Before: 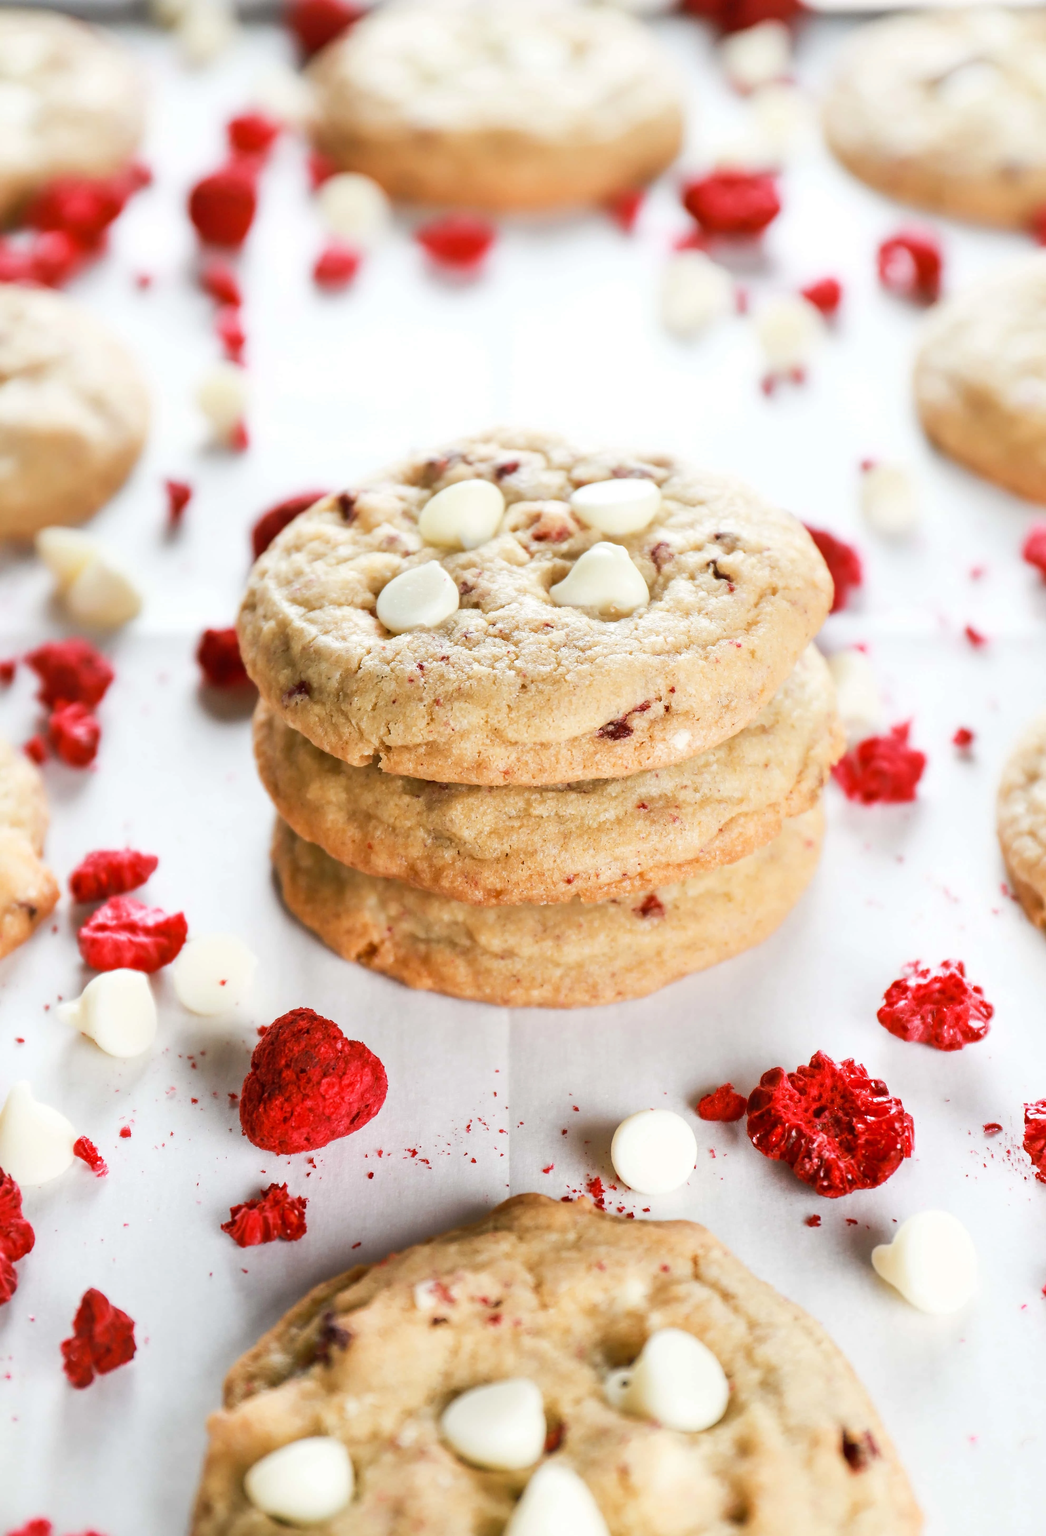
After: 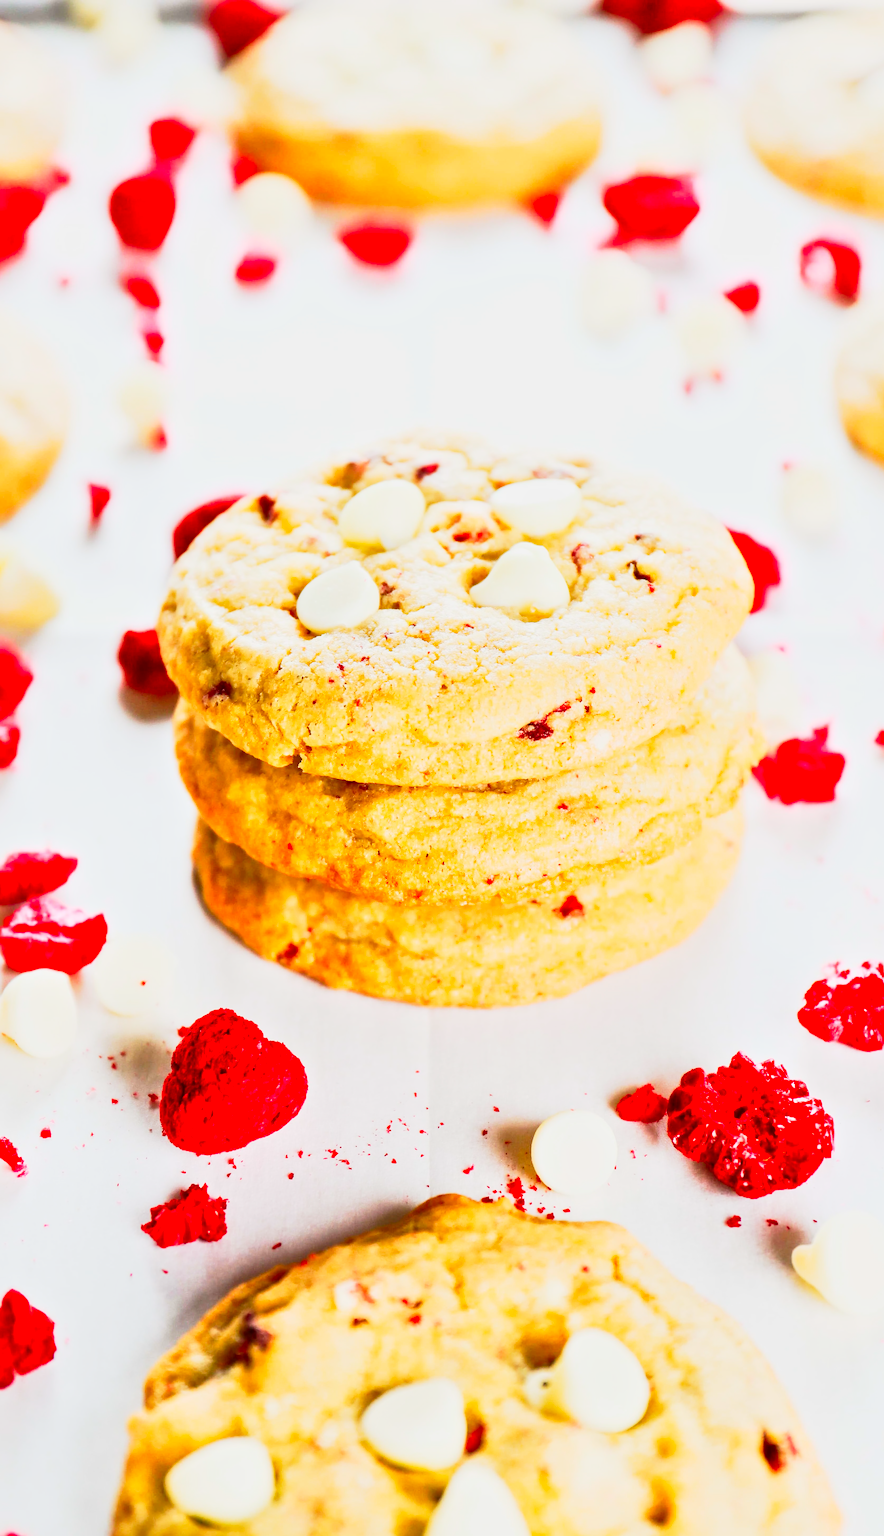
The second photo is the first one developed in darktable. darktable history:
local contrast: mode bilateral grid, contrast 19, coarseness 50, detail 132%, midtone range 0.2
crop: left 7.676%, right 7.791%
tone curve: curves: ch0 [(0, 0) (0.078, 0.029) (0.265, 0.241) (0.507, 0.56) (0.744, 0.826) (1, 0.948)]; ch1 [(0, 0) (0.346, 0.307) (0.418, 0.383) (0.46, 0.439) (0.482, 0.493) (0.502, 0.5) (0.517, 0.506) (0.55, 0.557) (0.601, 0.637) (0.666, 0.7) (1, 1)]; ch2 [(0, 0) (0.346, 0.34) (0.431, 0.45) (0.485, 0.494) (0.5, 0.498) (0.508, 0.499) (0.532, 0.546) (0.579, 0.628) (0.625, 0.668) (1, 1)], preserve colors none
contrast brightness saturation: contrast 0.203, brightness 0.2, saturation 0.788
